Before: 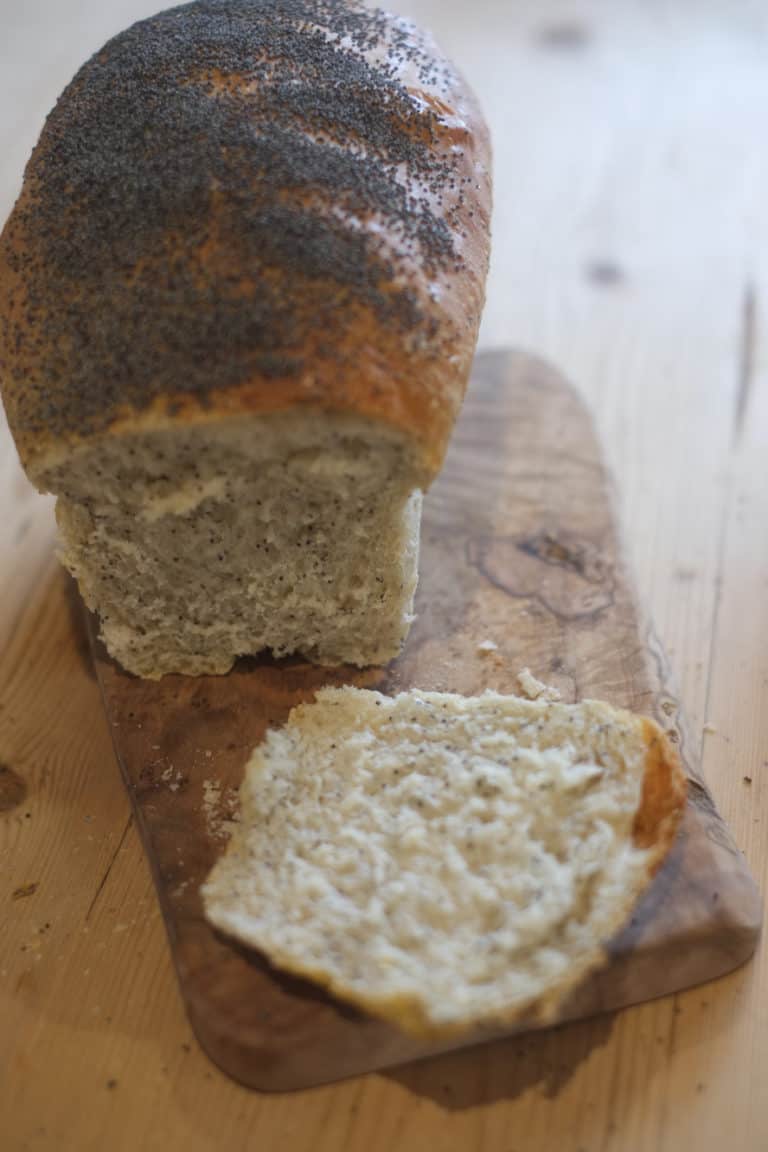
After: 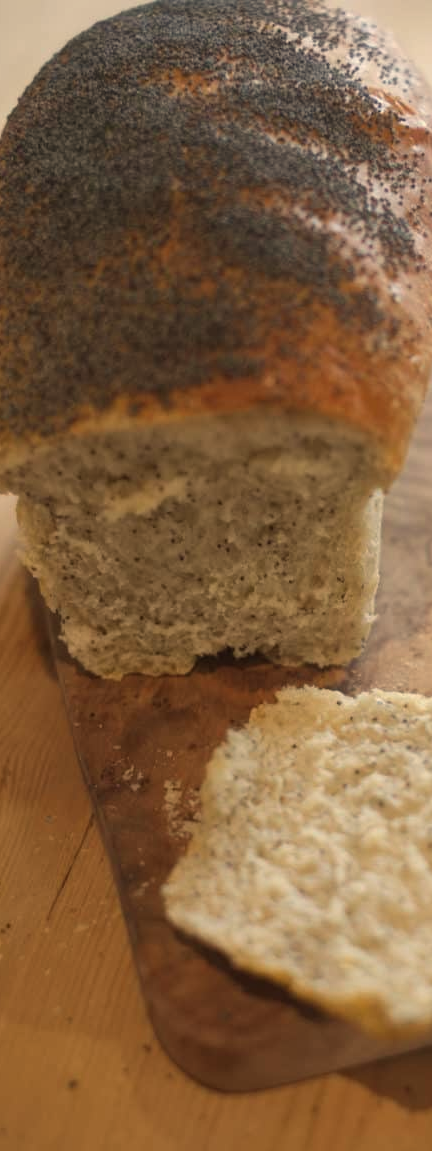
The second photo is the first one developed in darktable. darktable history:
tone equalizer: on, module defaults
crop: left 5.114%, right 38.589%
white balance: red 1.123, blue 0.83
